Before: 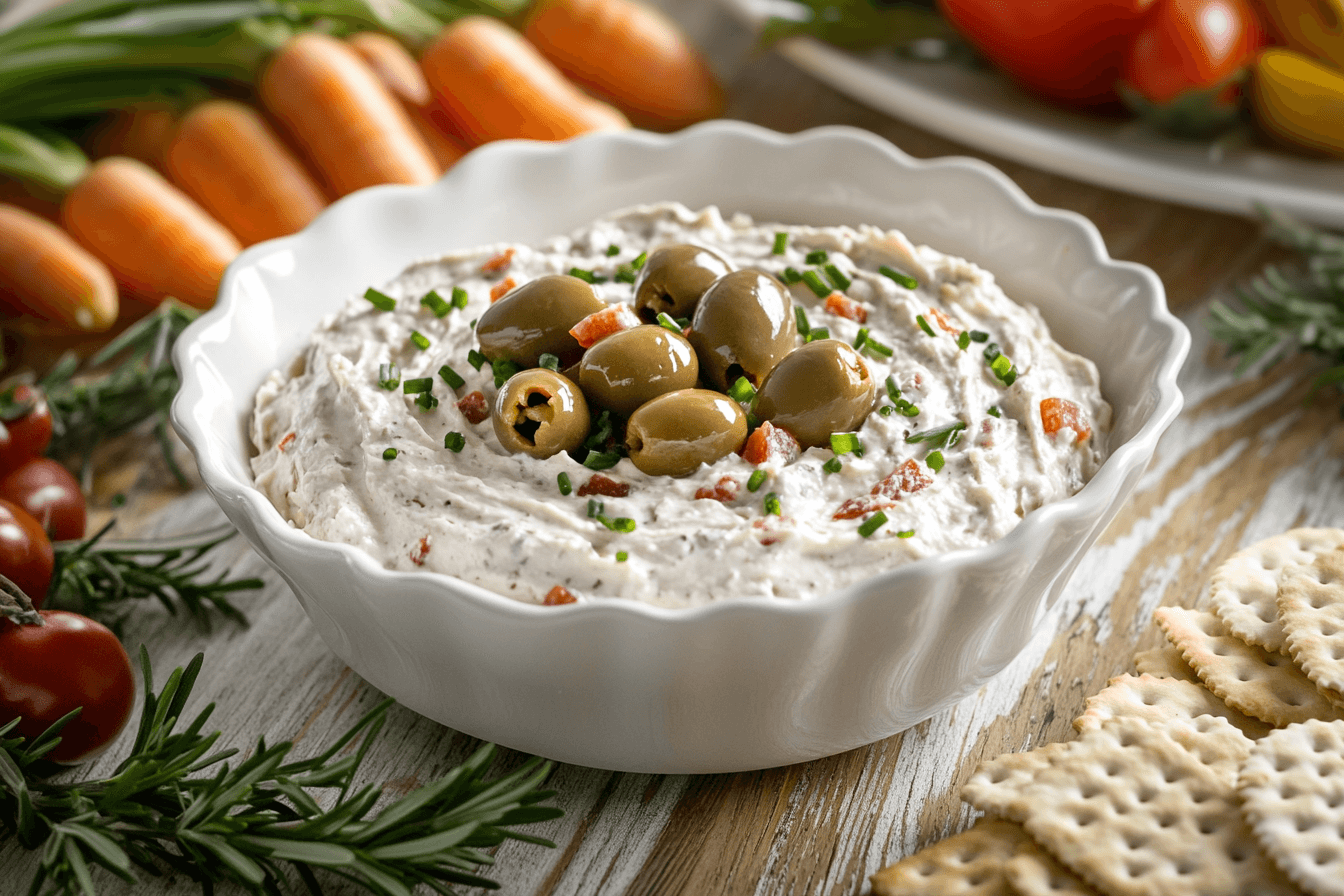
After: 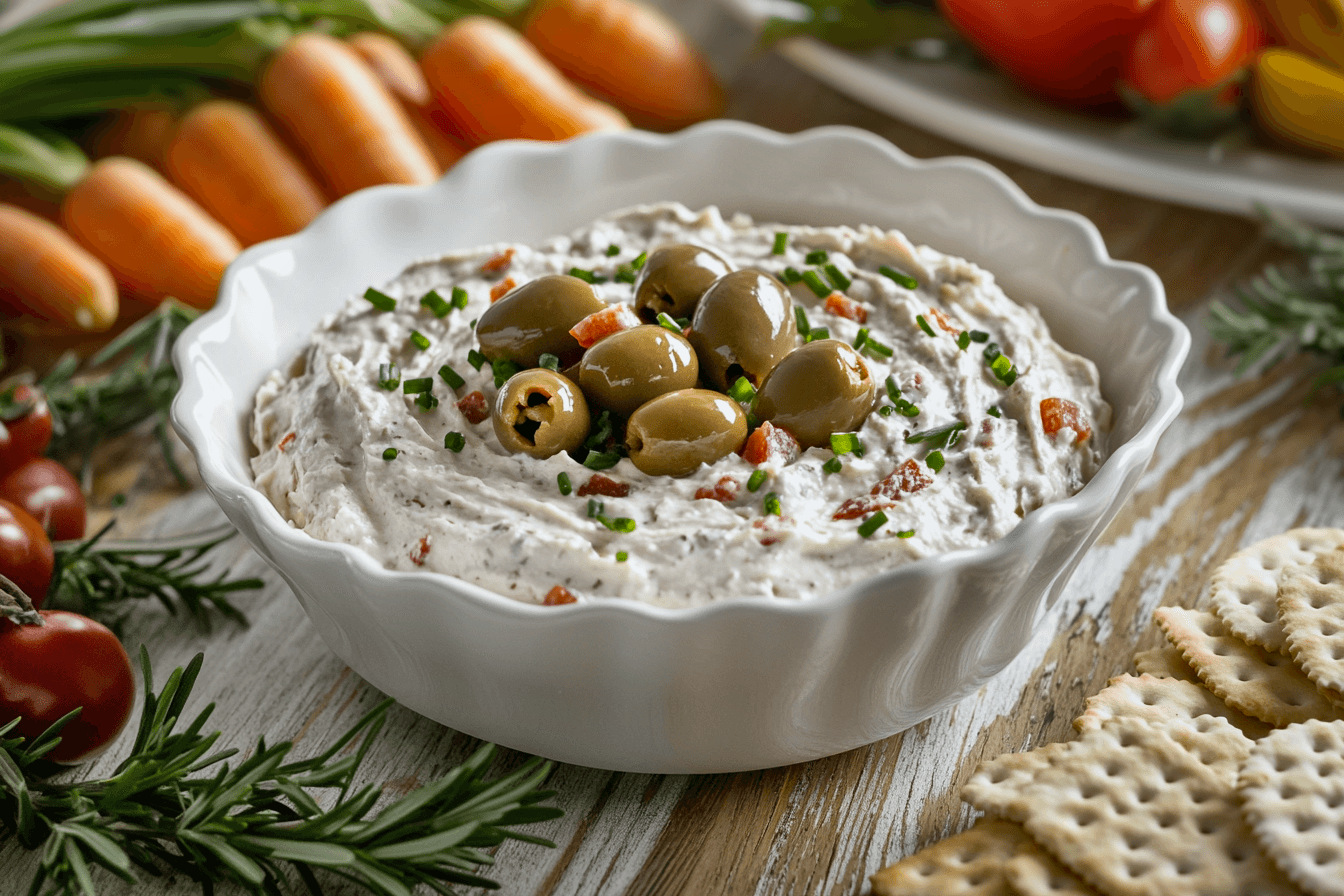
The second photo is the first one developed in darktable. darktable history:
shadows and highlights: white point adjustment -3.64, highlights -63.34, highlights color adjustment 42%, soften with gaussian
white balance: red 0.986, blue 1.01
